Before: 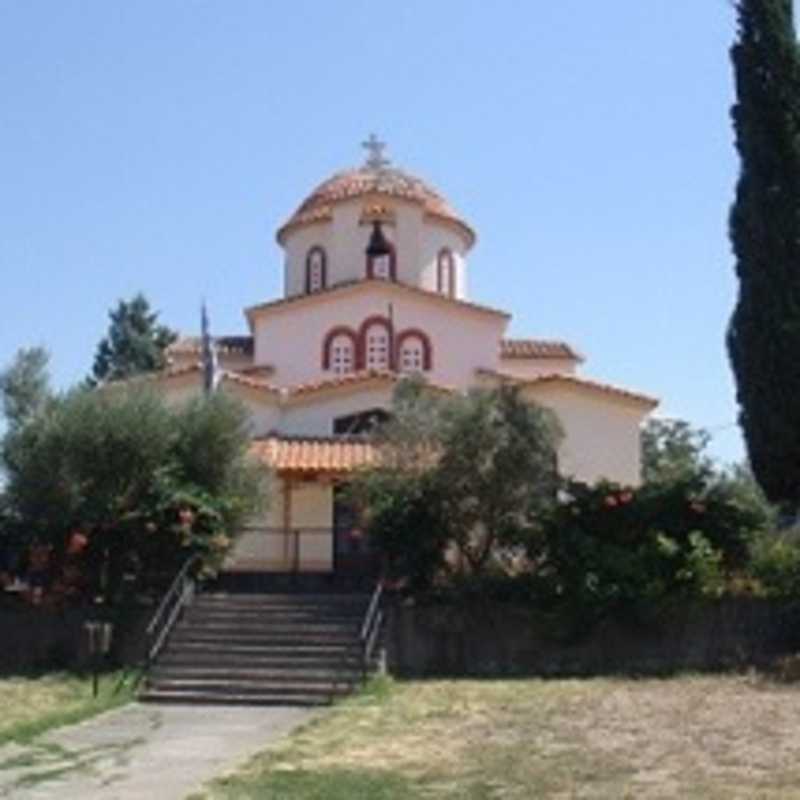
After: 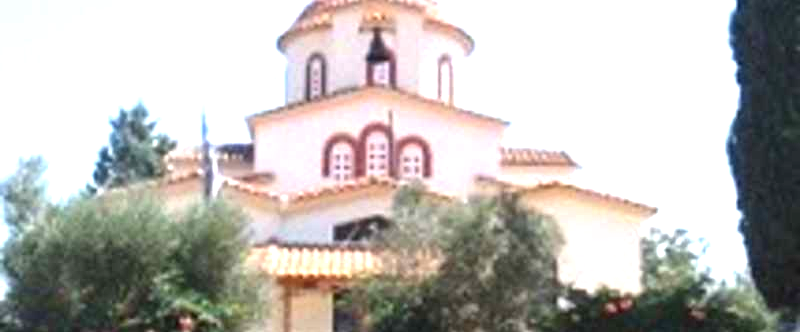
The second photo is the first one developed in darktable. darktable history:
crop and rotate: top 24.169%, bottom 34.236%
exposure: black level correction 0, exposure 1.557 EV, compensate highlight preservation false
